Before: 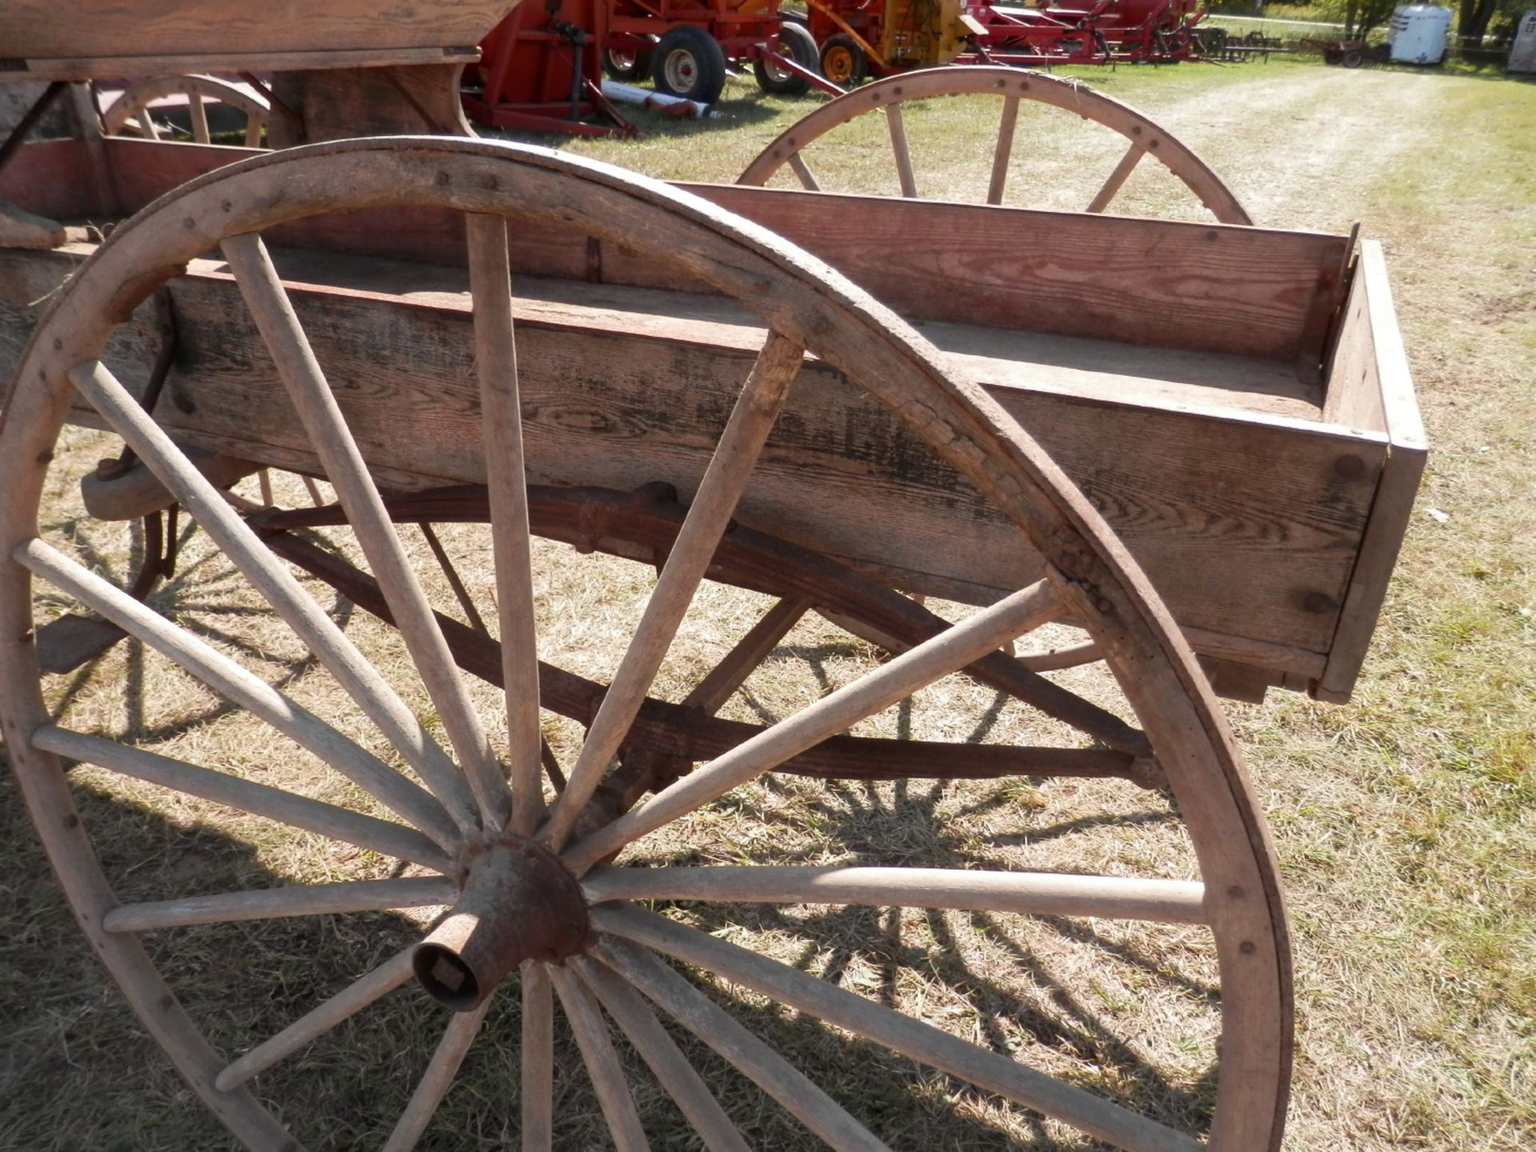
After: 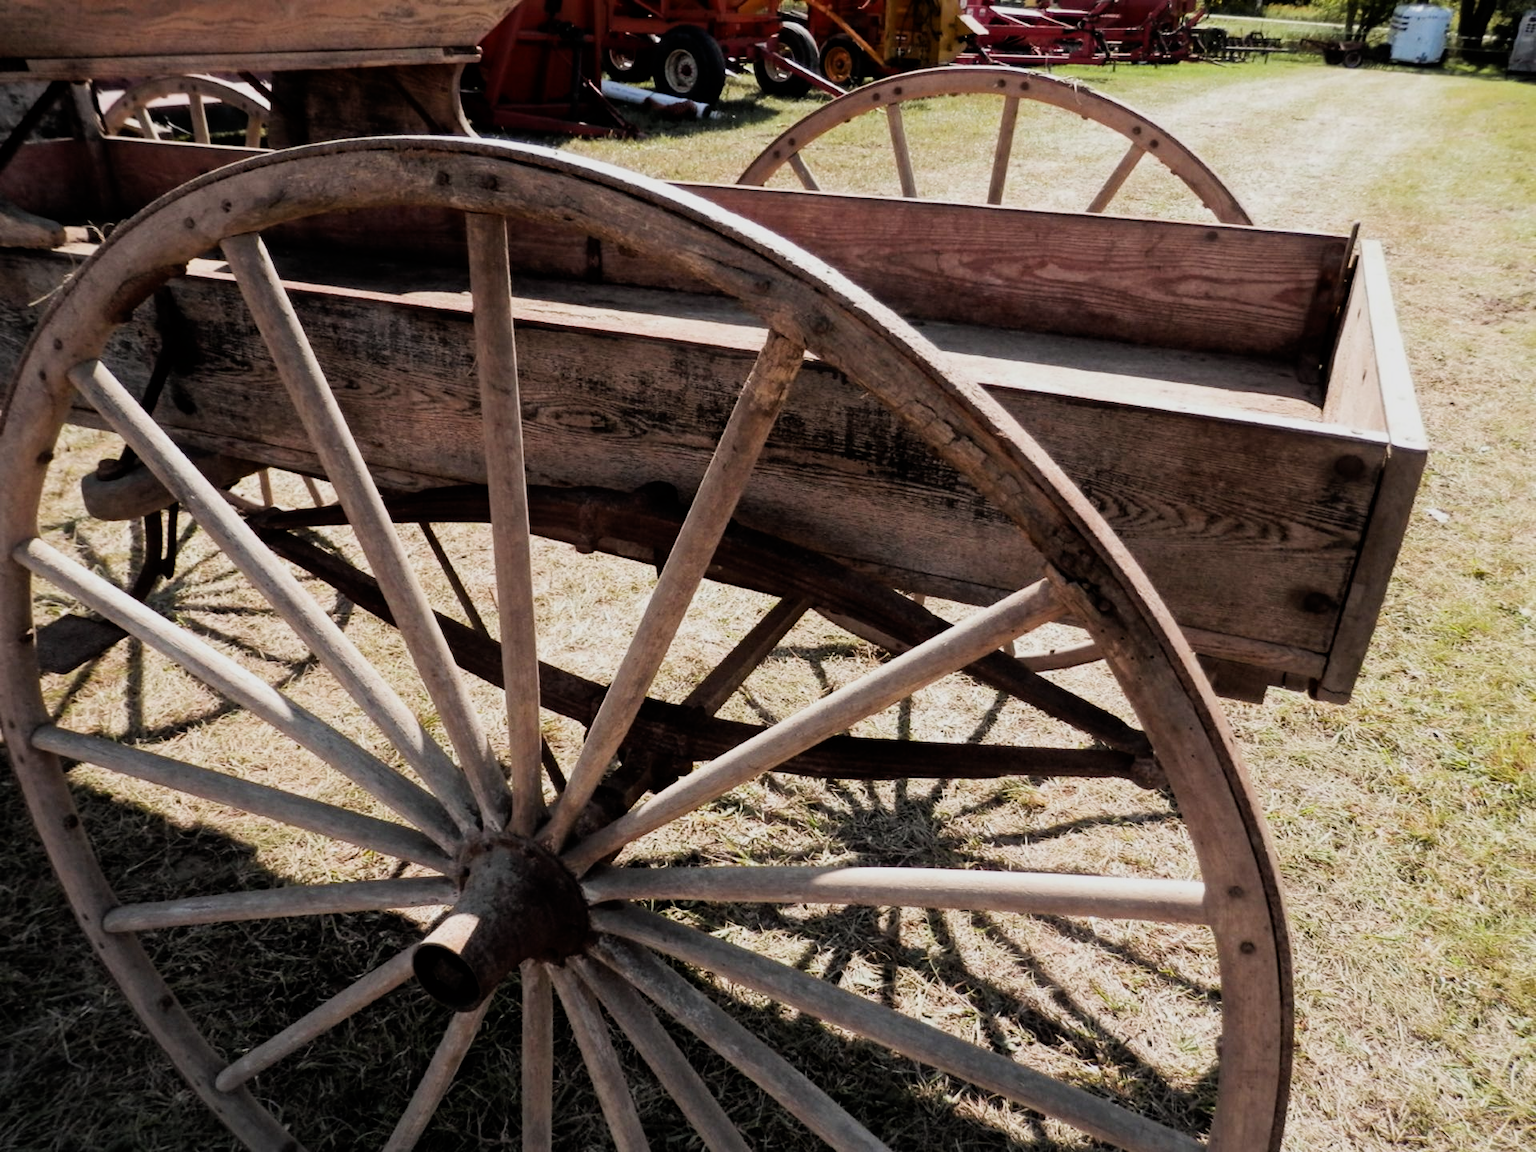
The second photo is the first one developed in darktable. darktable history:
haze removal: compatibility mode true, adaptive false
filmic rgb: black relative exposure -5 EV, hardness 2.88, contrast 1.3, highlights saturation mix -30%
